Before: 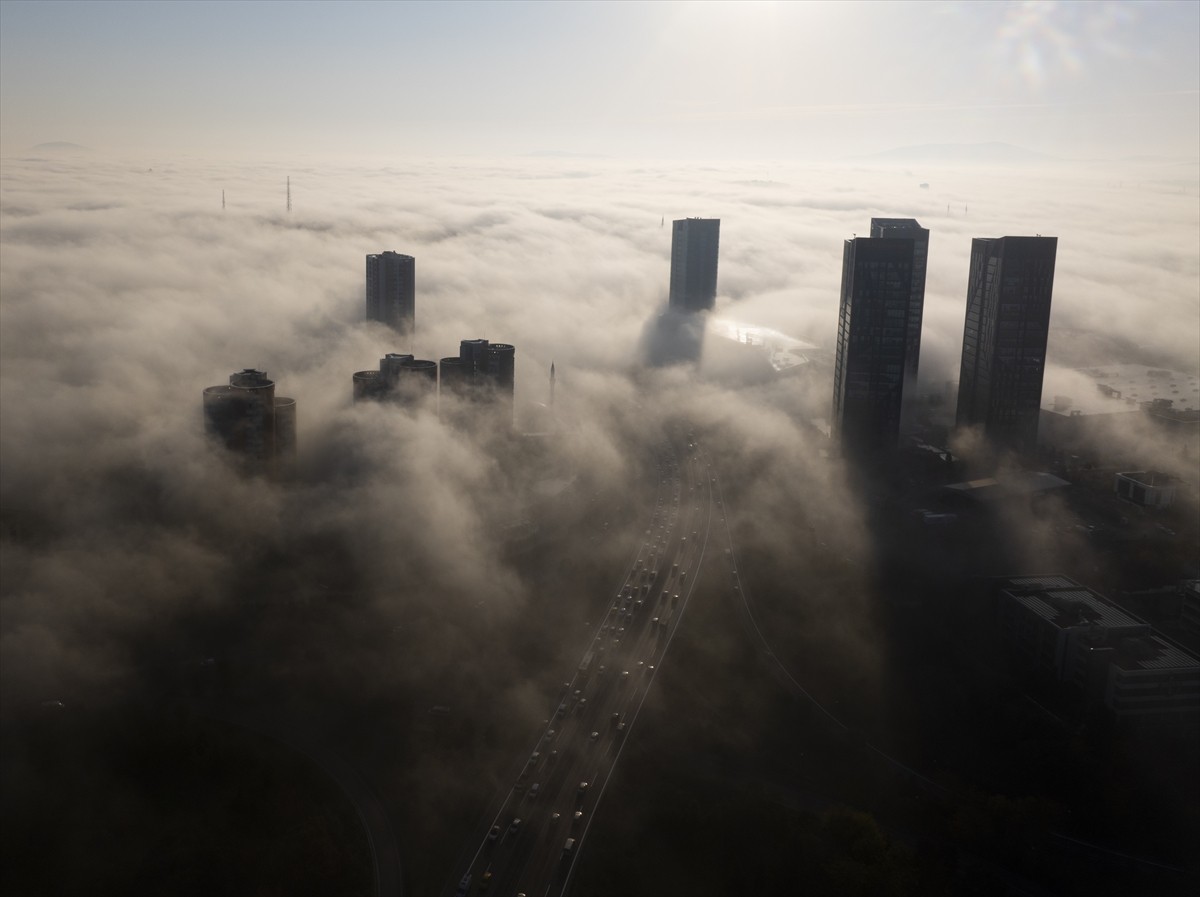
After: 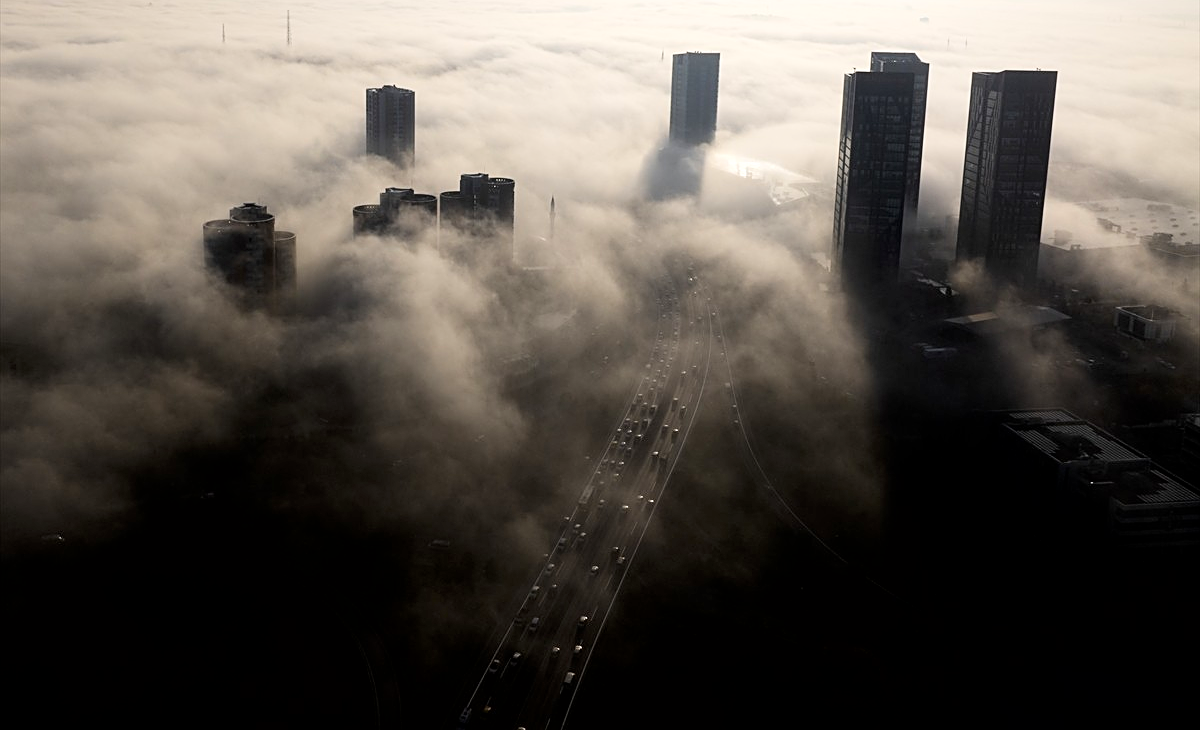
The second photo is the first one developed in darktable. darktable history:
sharpen: on, module defaults
tone curve: curves: ch0 [(0, 0) (0.004, 0.001) (0.133, 0.112) (0.325, 0.362) (0.832, 0.893) (1, 1)], color space Lab, linked channels, preserve colors none
exposure: black level correction 0.007, exposure 0.159 EV, compensate highlight preservation false
crop and rotate: top 18.507%
